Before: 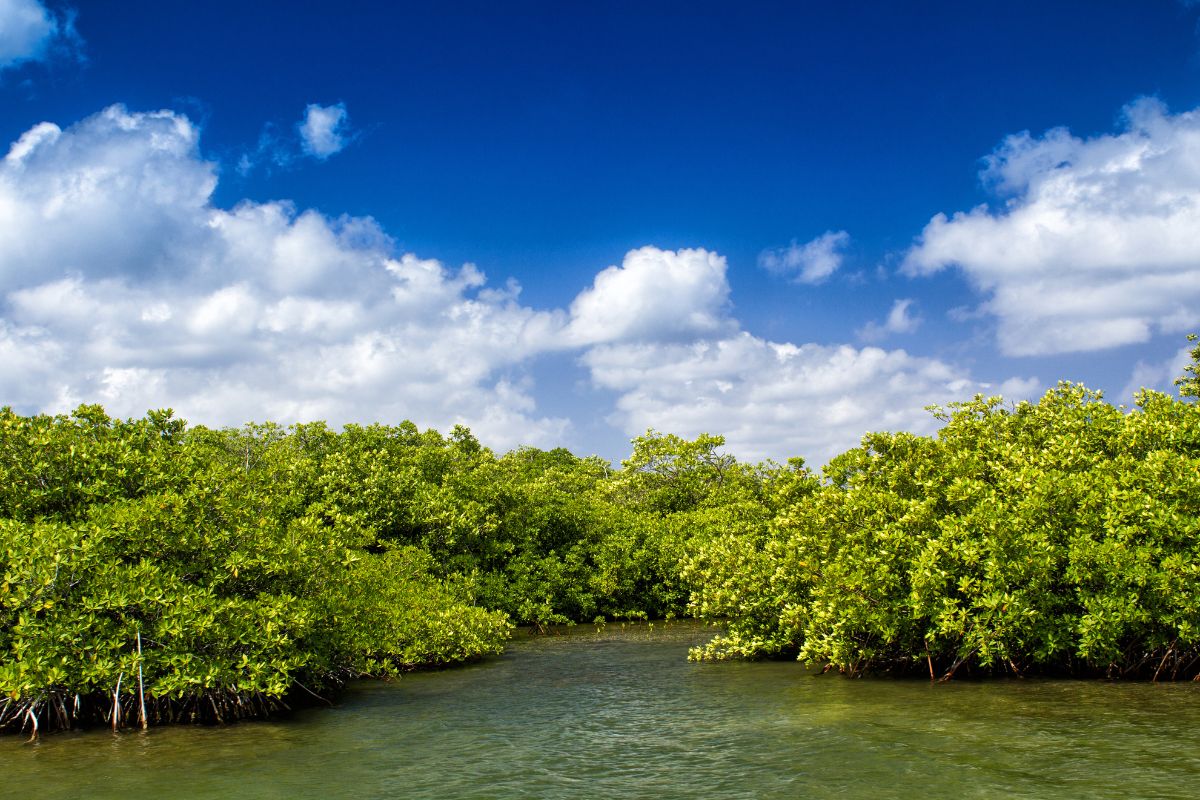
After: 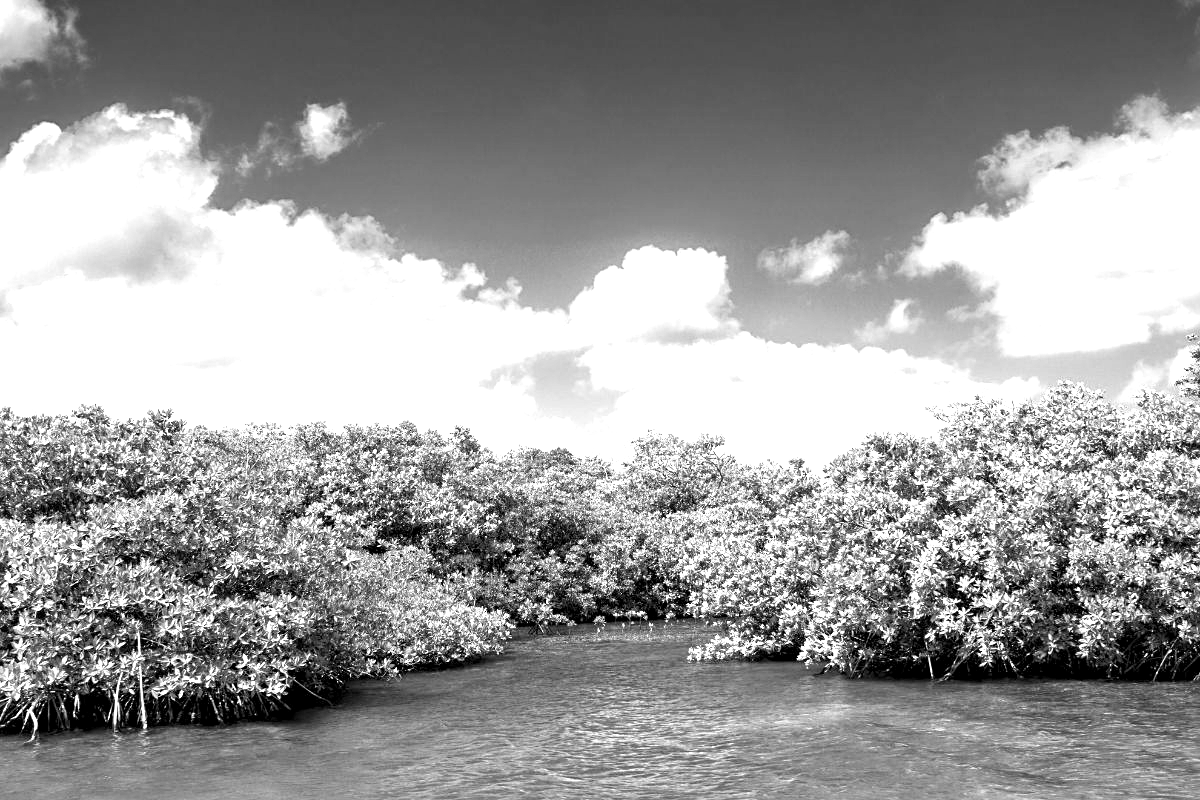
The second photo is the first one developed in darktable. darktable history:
monochrome: on, module defaults
exposure: exposure 1.223 EV, compensate highlight preservation false
contrast equalizer: octaves 7, y [[0.524 ×6], [0.512 ×6], [0.379 ×6], [0 ×6], [0 ×6]]
sharpen: amount 0.2
